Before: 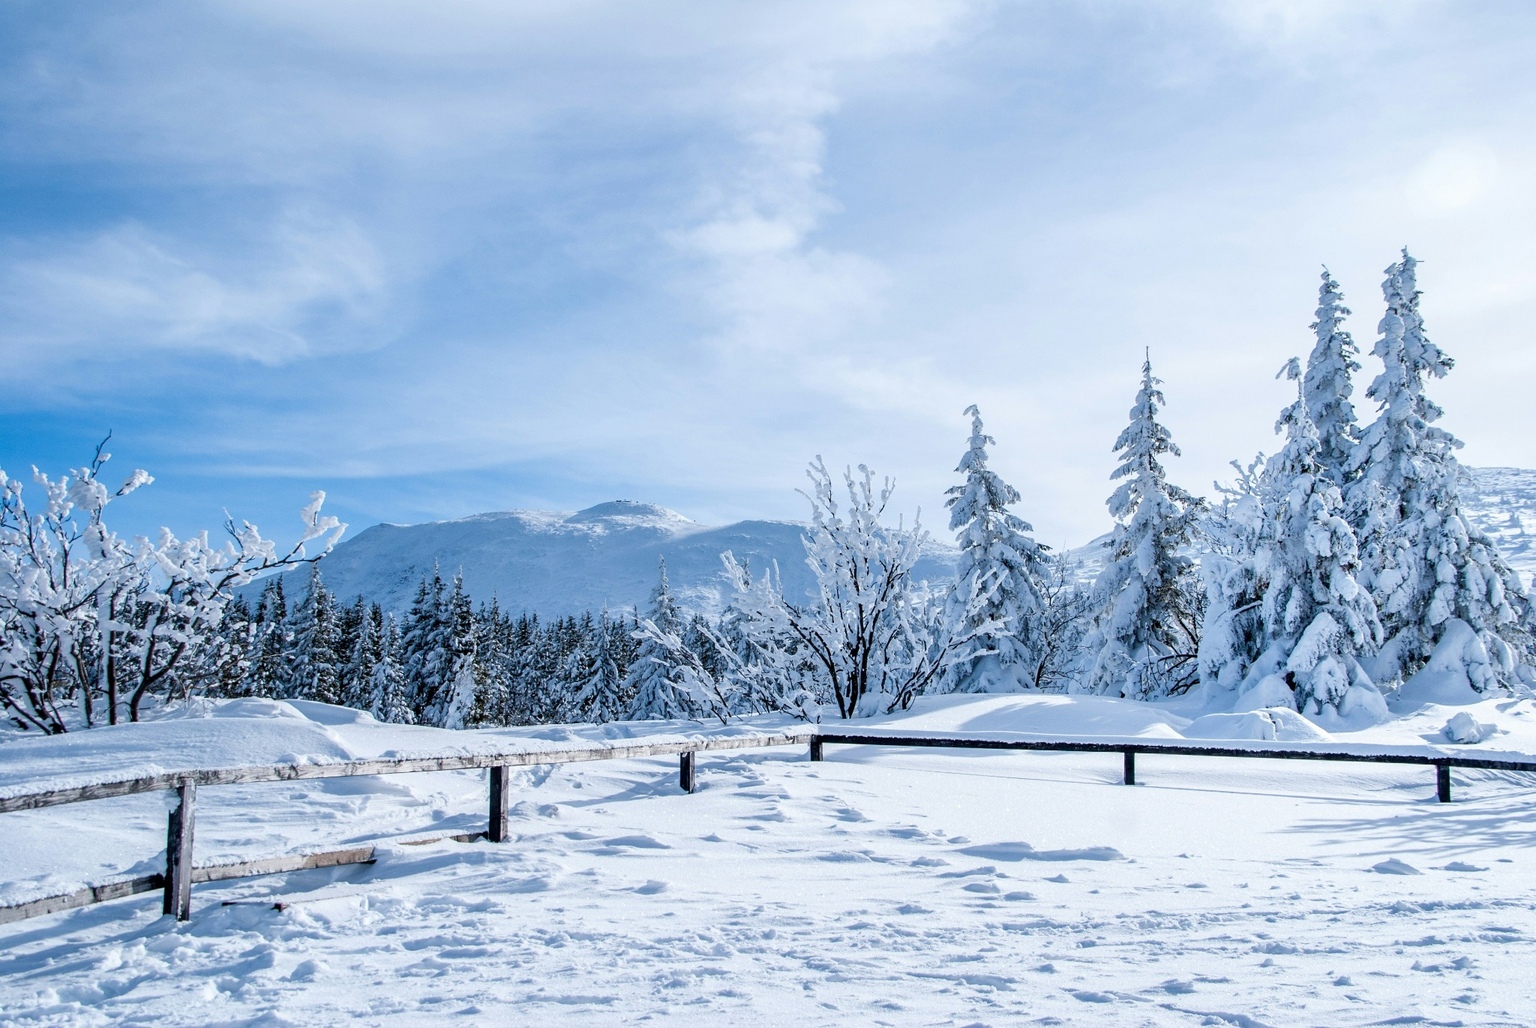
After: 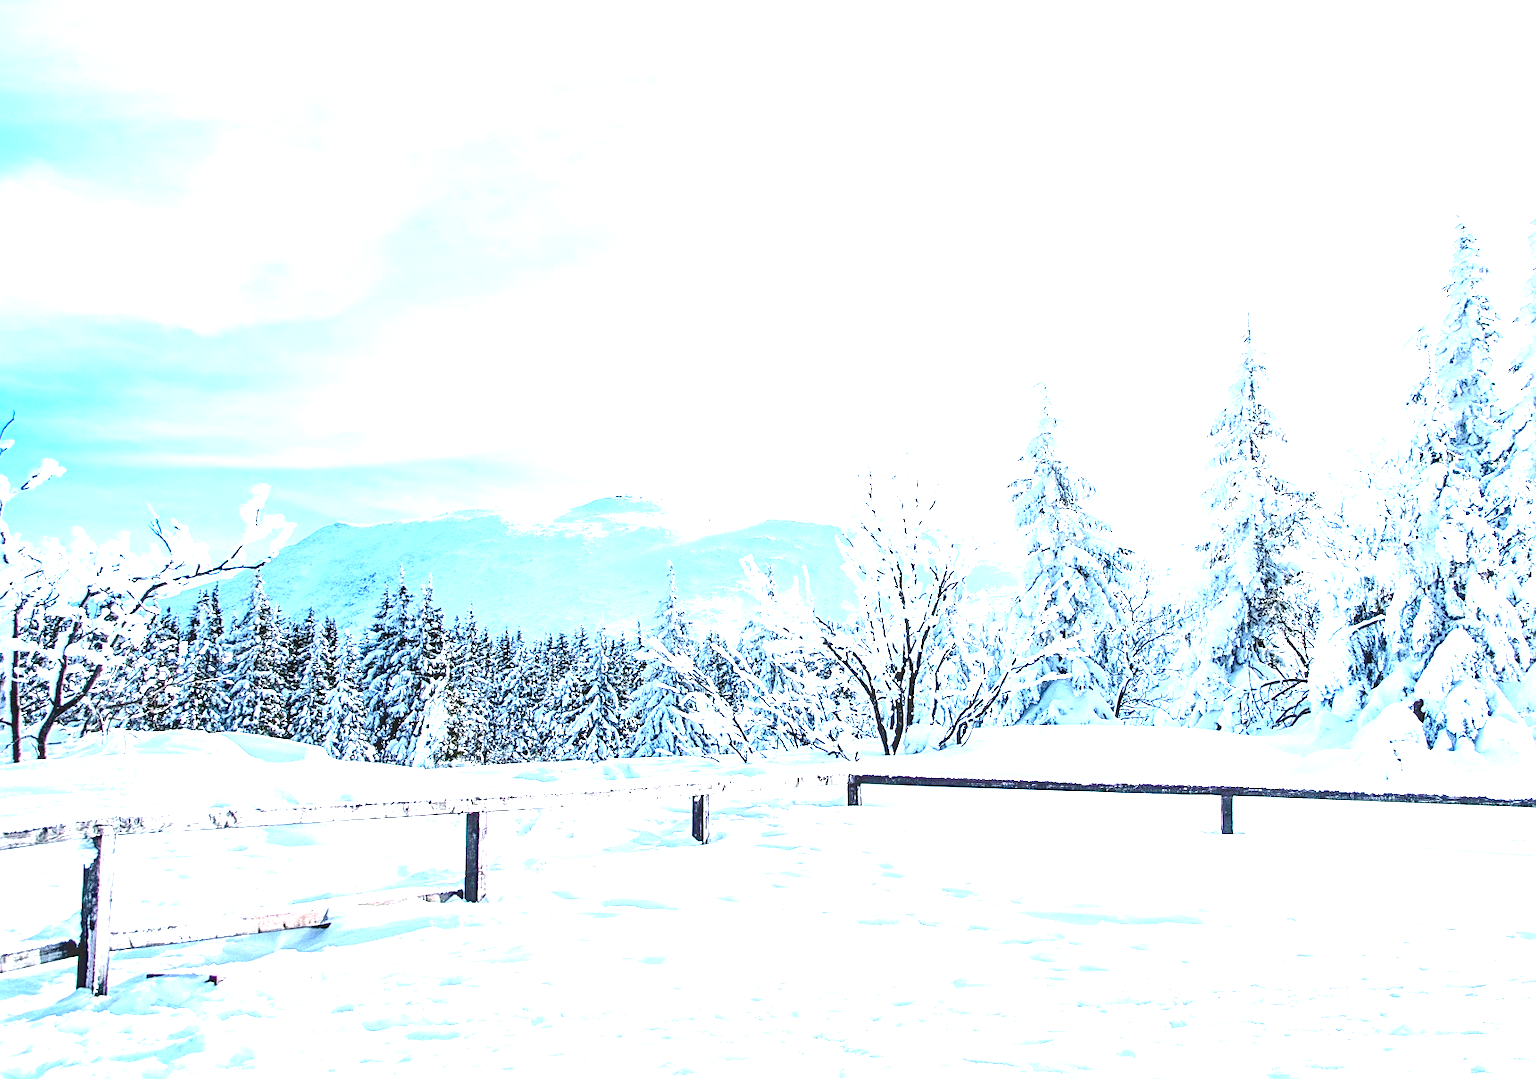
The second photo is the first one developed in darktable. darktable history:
exposure: exposure 2.207 EV, compensate highlight preservation false
crop: left 6.446%, top 8.188%, right 9.538%, bottom 3.548%
tone curve: curves: ch0 [(0, 0.023) (0.217, 0.19) (0.754, 0.801) (1, 0.977)]; ch1 [(0, 0) (0.392, 0.398) (0.5, 0.5) (0.521, 0.529) (0.56, 0.592) (1, 1)]; ch2 [(0, 0) (0.5, 0.5) (0.579, 0.561) (0.65, 0.657) (1, 1)], color space Lab, independent channels, preserve colors none
sharpen: on, module defaults
white balance: red 1, blue 1
local contrast: on, module defaults
